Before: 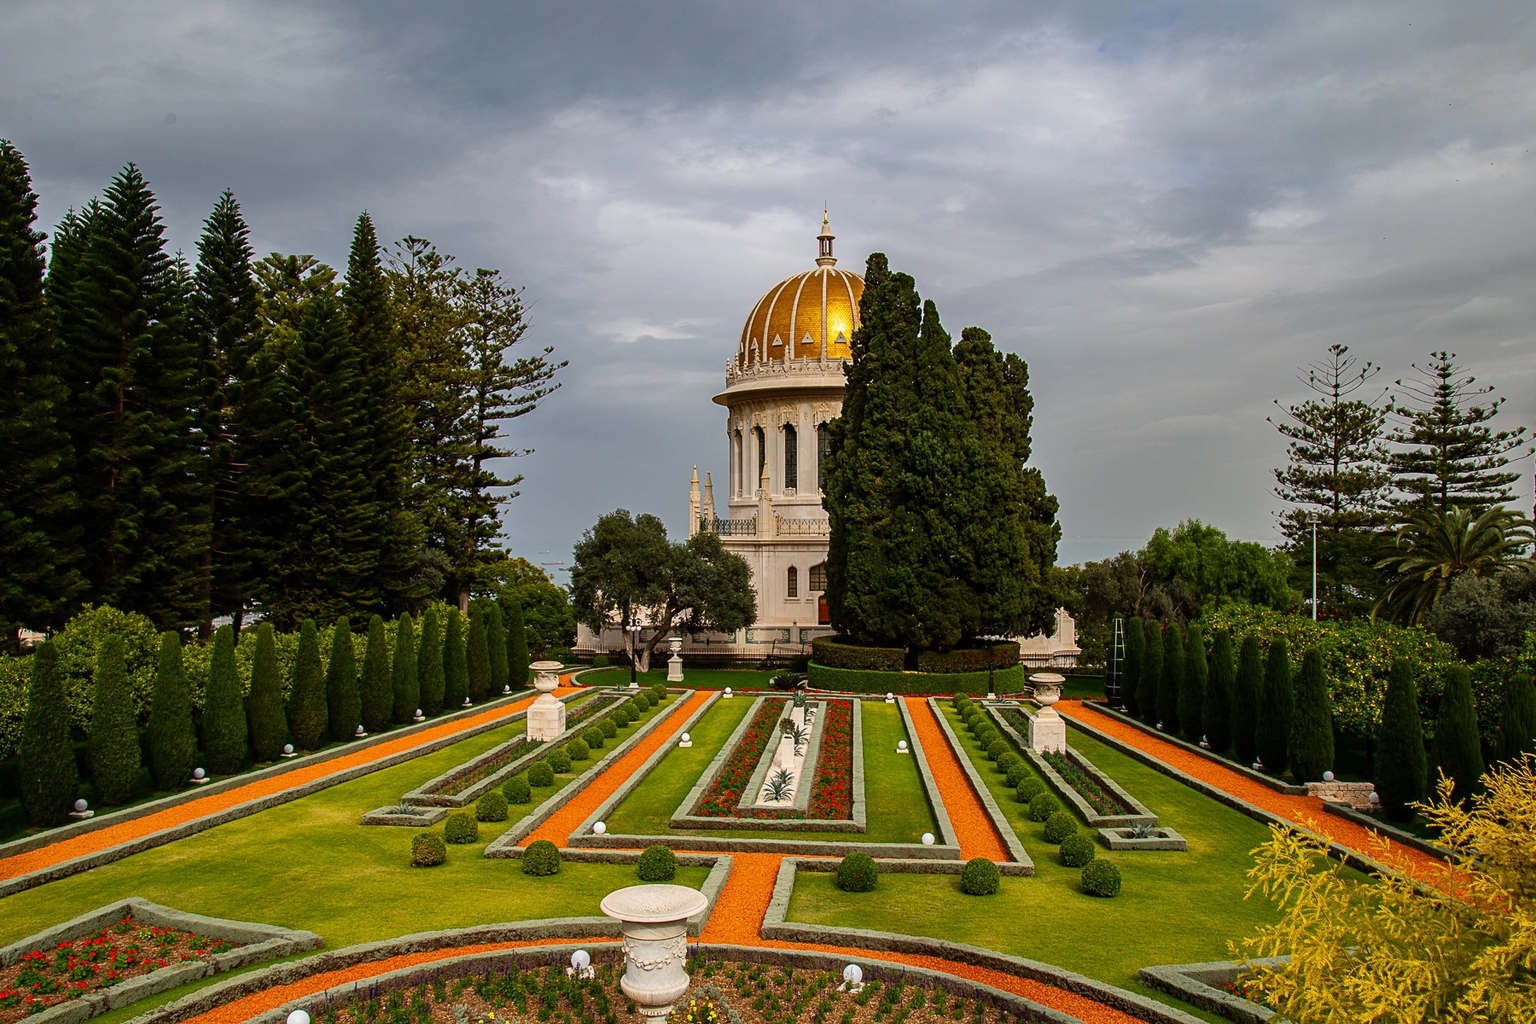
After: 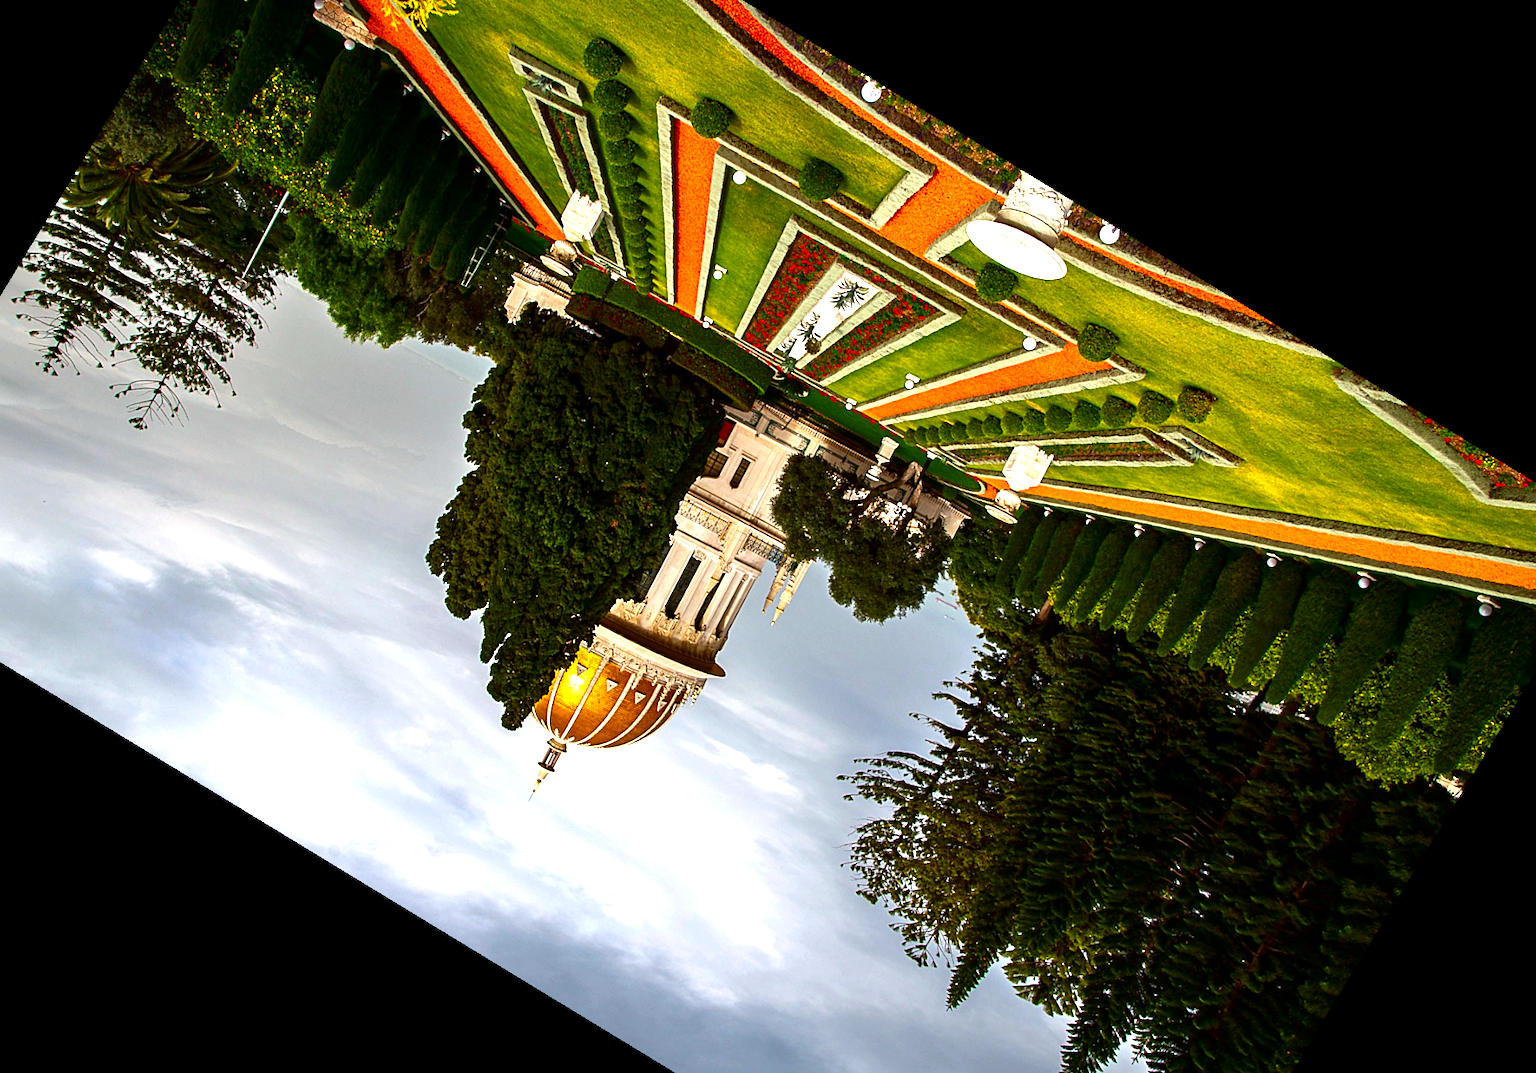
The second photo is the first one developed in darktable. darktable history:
rotate and perspective: rotation -3.52°, crop left 0.036, crop right 0.964, crop top 0.081, crop bottom 0.919
contrast brightness saturation: brightness -0.25, saturation 0.2
crop and rotate: angle 148.68°, left 9.111%, top 15.603%, right 4.588%, bottom 17.041%
exposure: exposure 1.137 EV, compensate highlight preservation false
